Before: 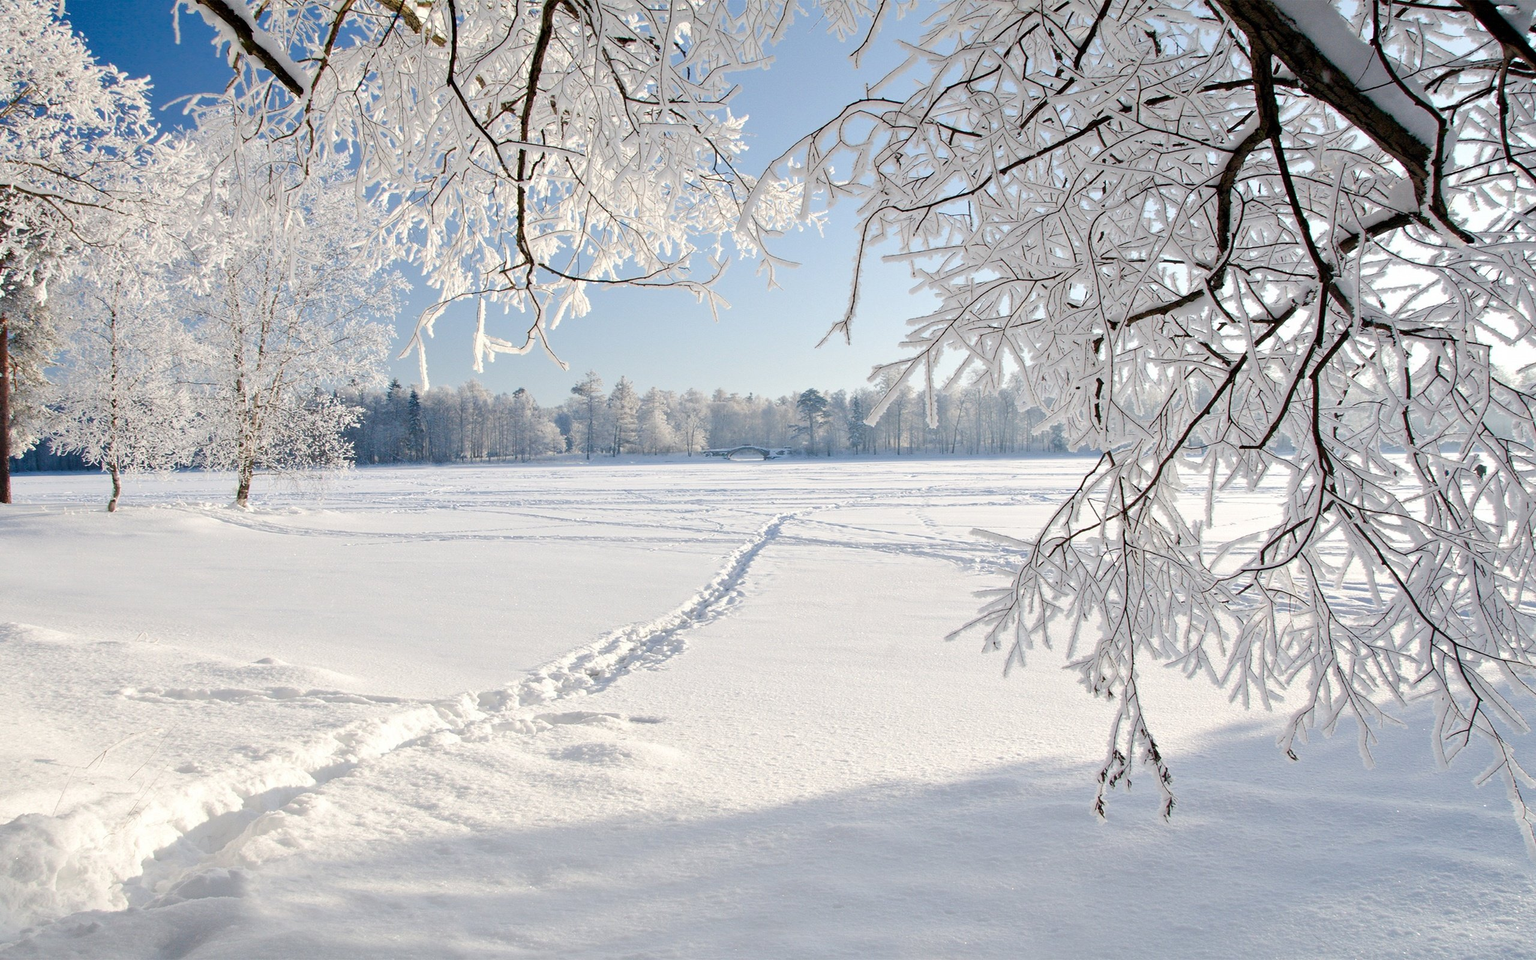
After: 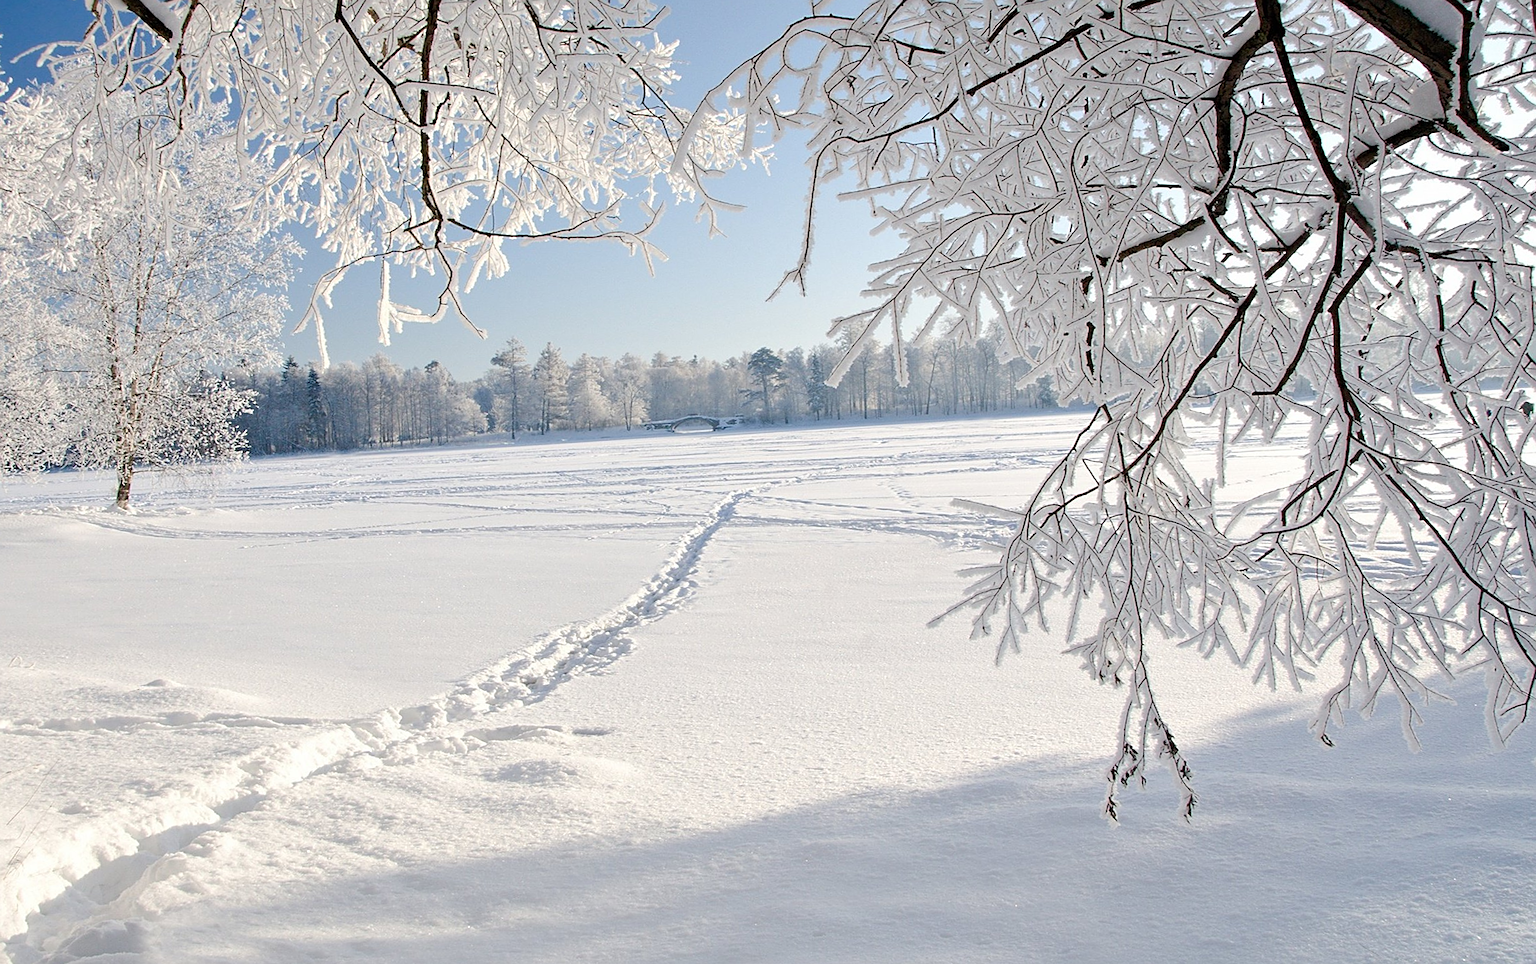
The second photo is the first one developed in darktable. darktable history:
crop and rotate: angle 2.42°, left 6.104%, top 5.72%
sharpen: on, module defaults
